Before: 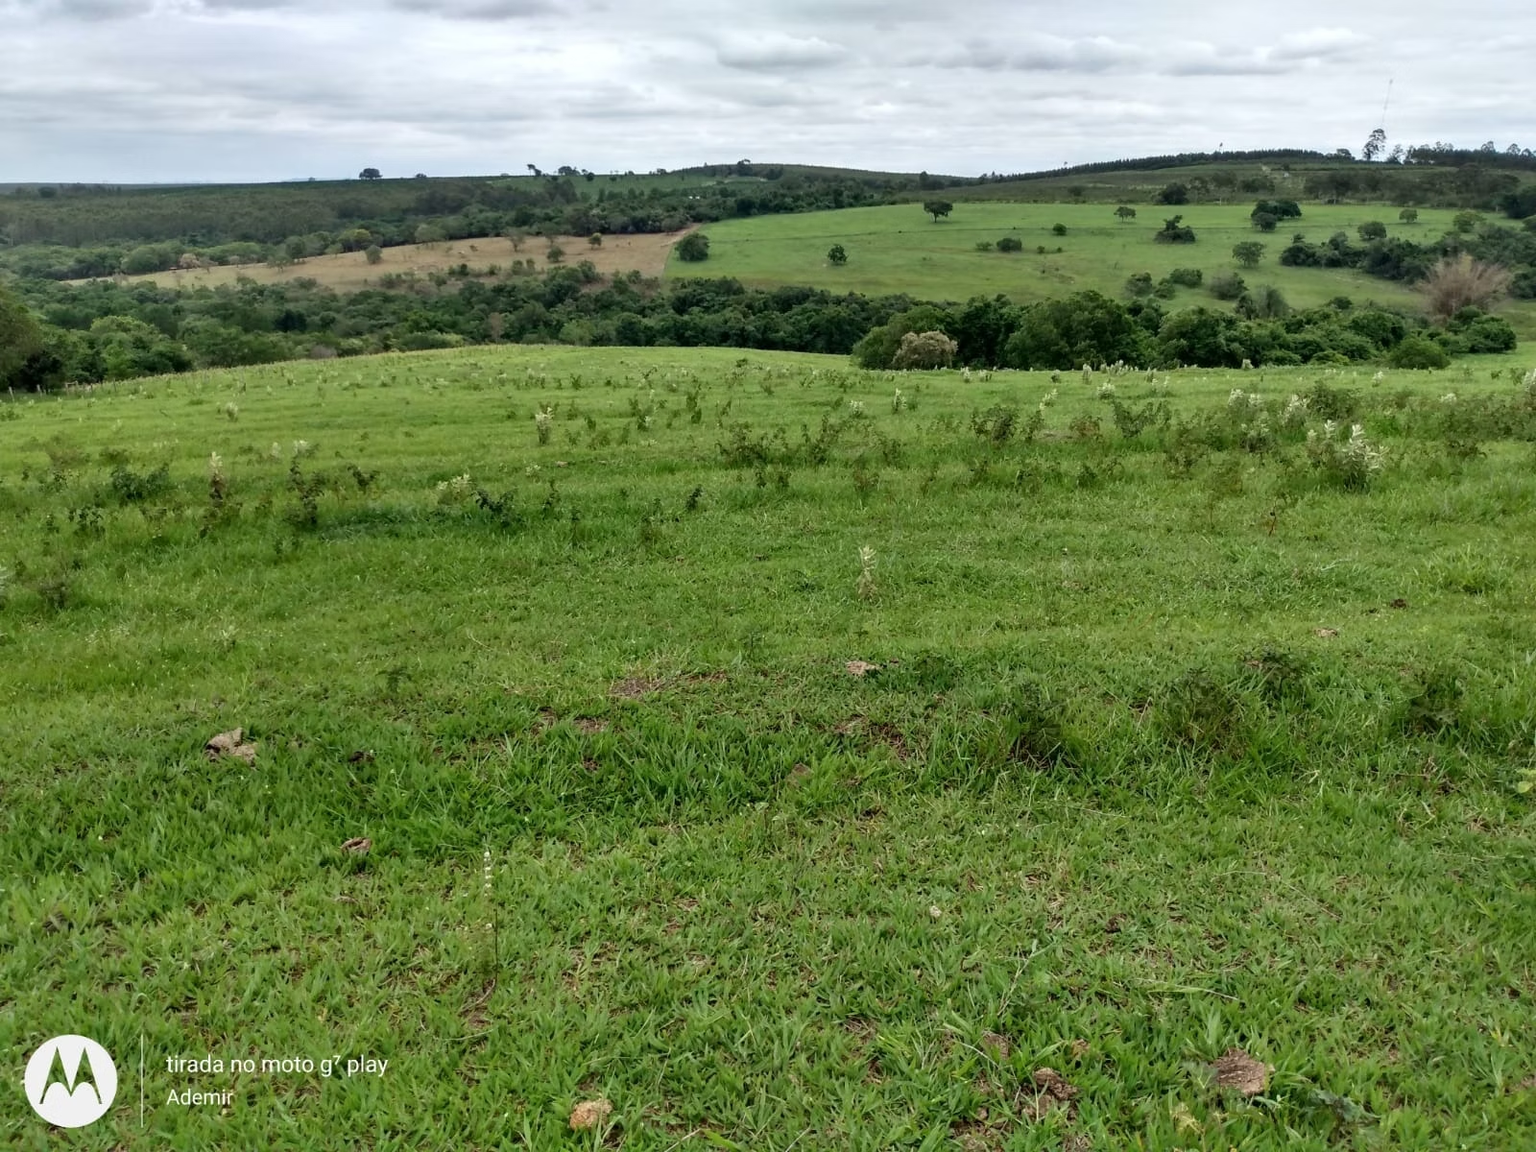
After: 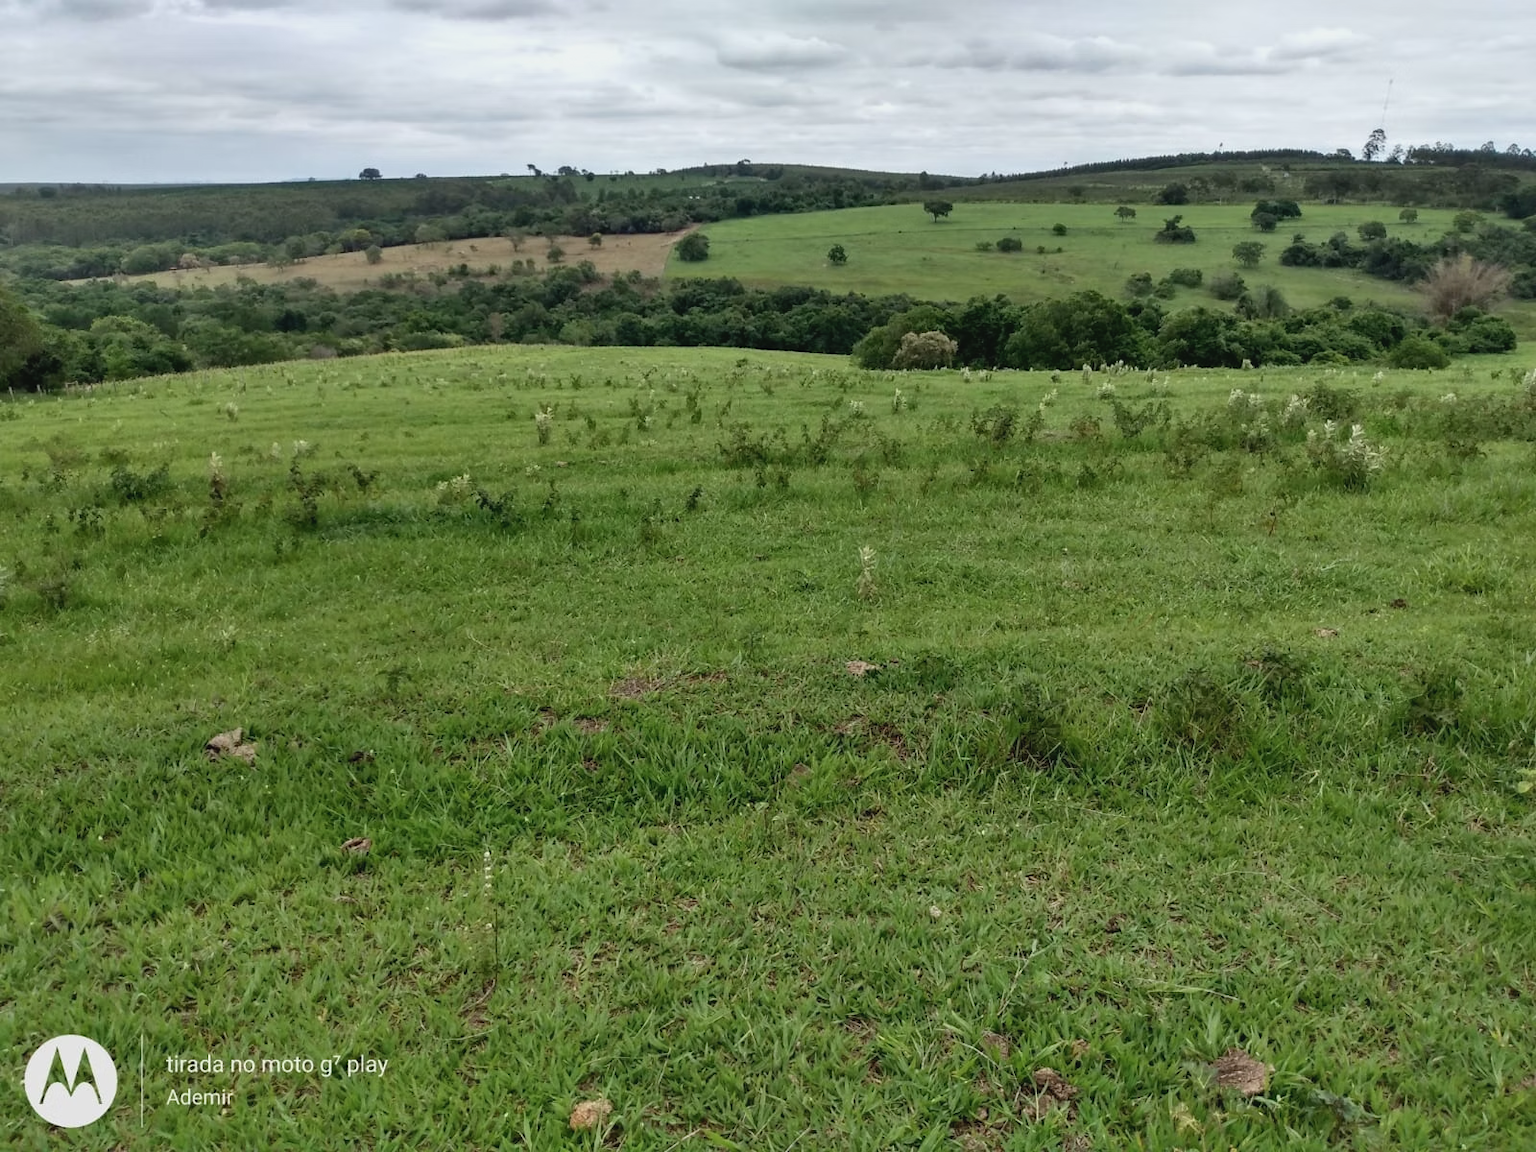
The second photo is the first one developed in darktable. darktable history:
contrast brightness saturation: contrast -0.088, brightness -0.031, saturation -0.11
